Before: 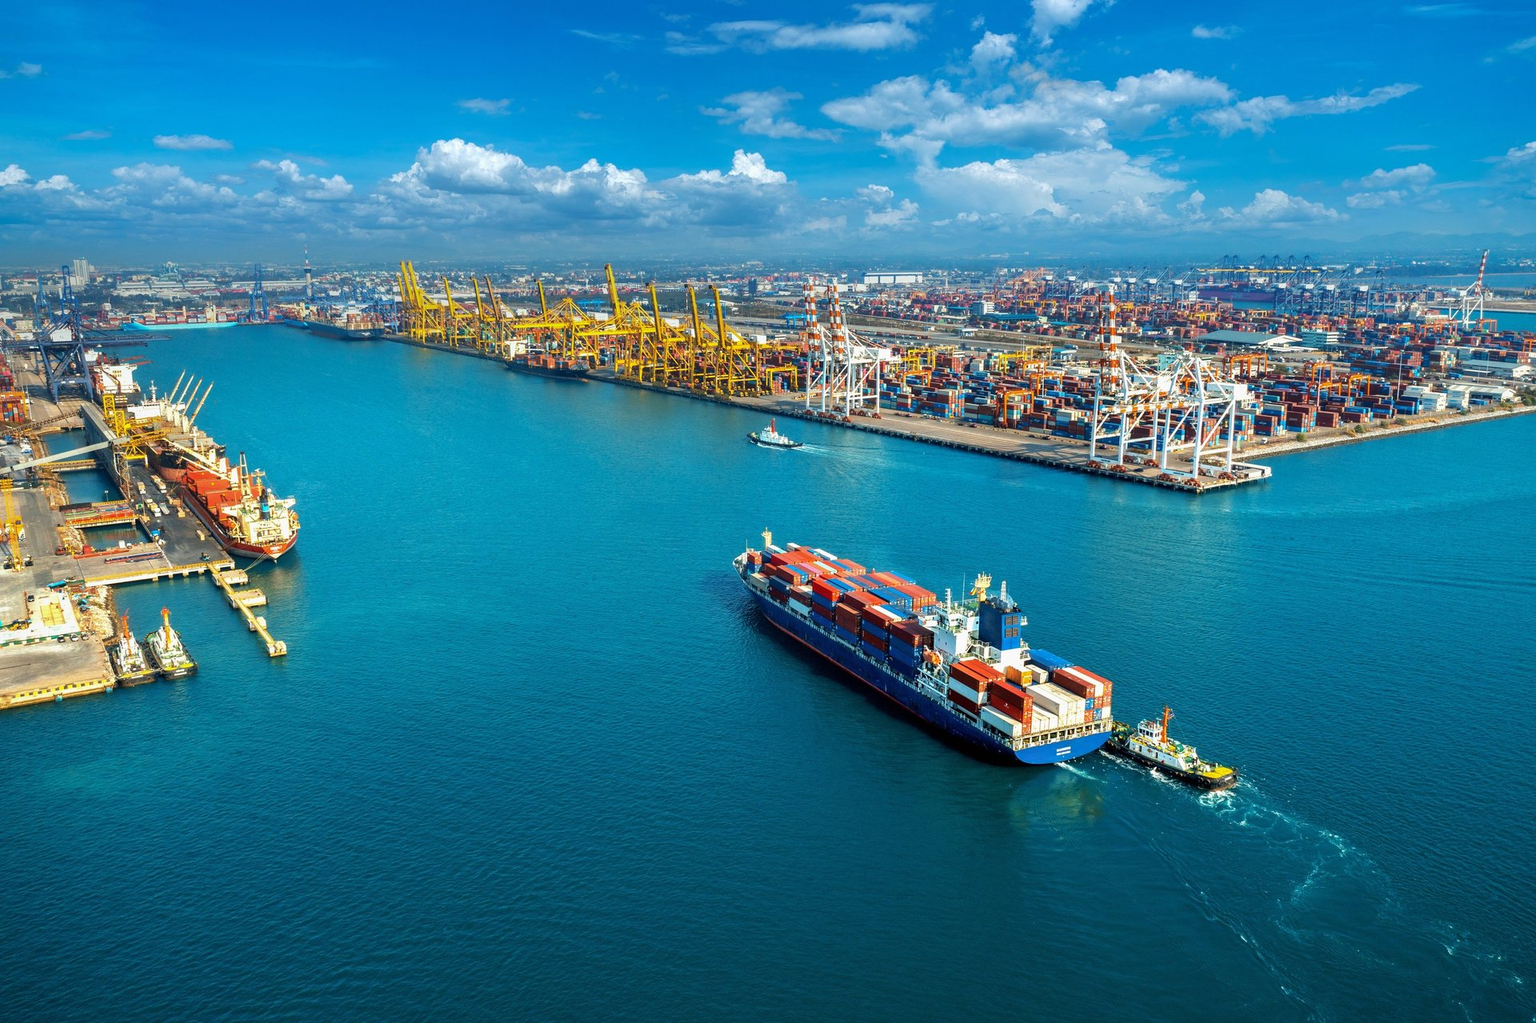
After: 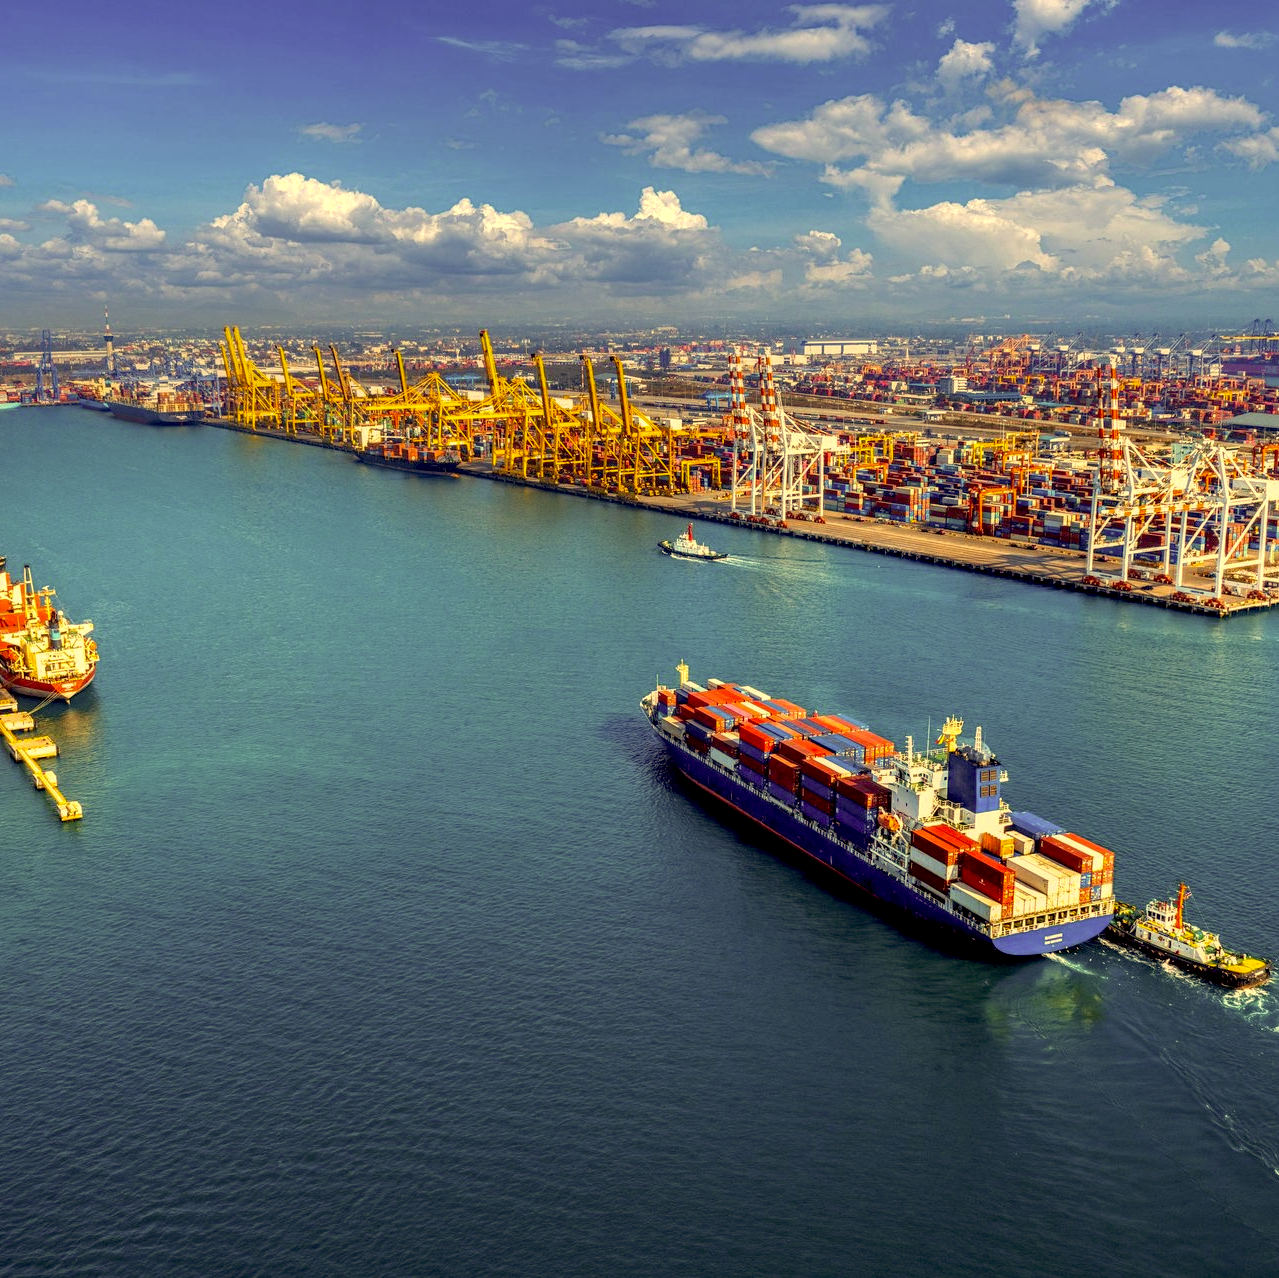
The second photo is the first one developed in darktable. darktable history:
crop and rotate: left 14.404%, right 18.969%
exposure: black level correction 0.012, compensate highlight preservation false
local contrast: on, module defaults
haze removal: compatibility mode true, adaptive false
color correction: highlights a* 10.09, highlights b* 39.05, shadows a* 15.03, shadows b* 3.63
